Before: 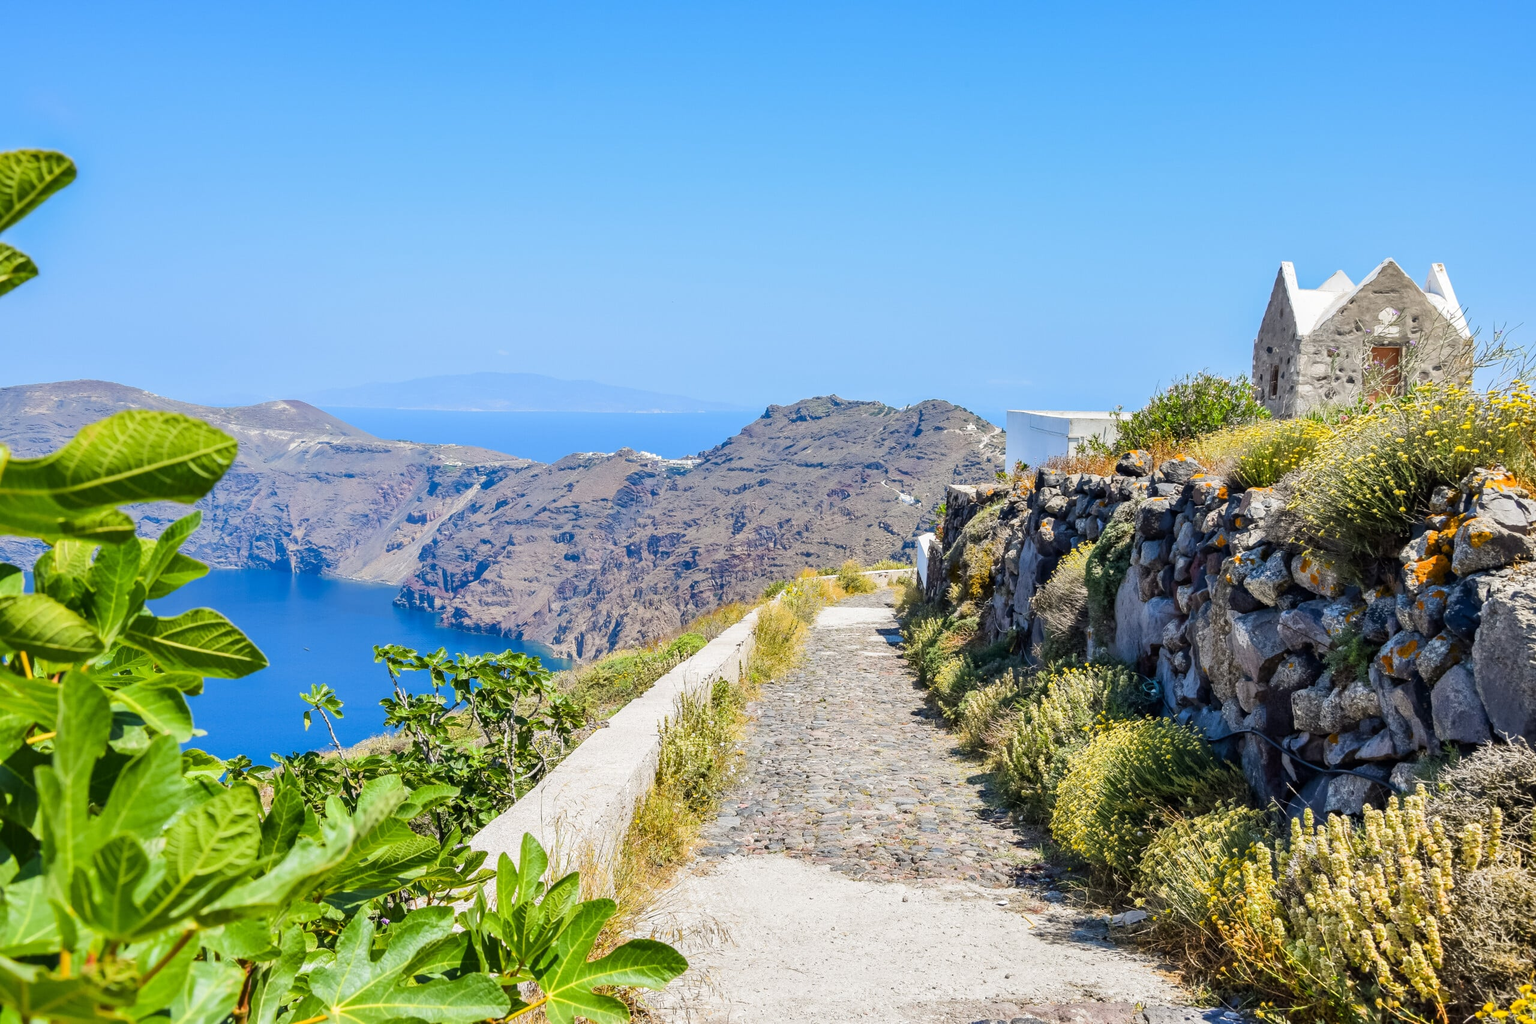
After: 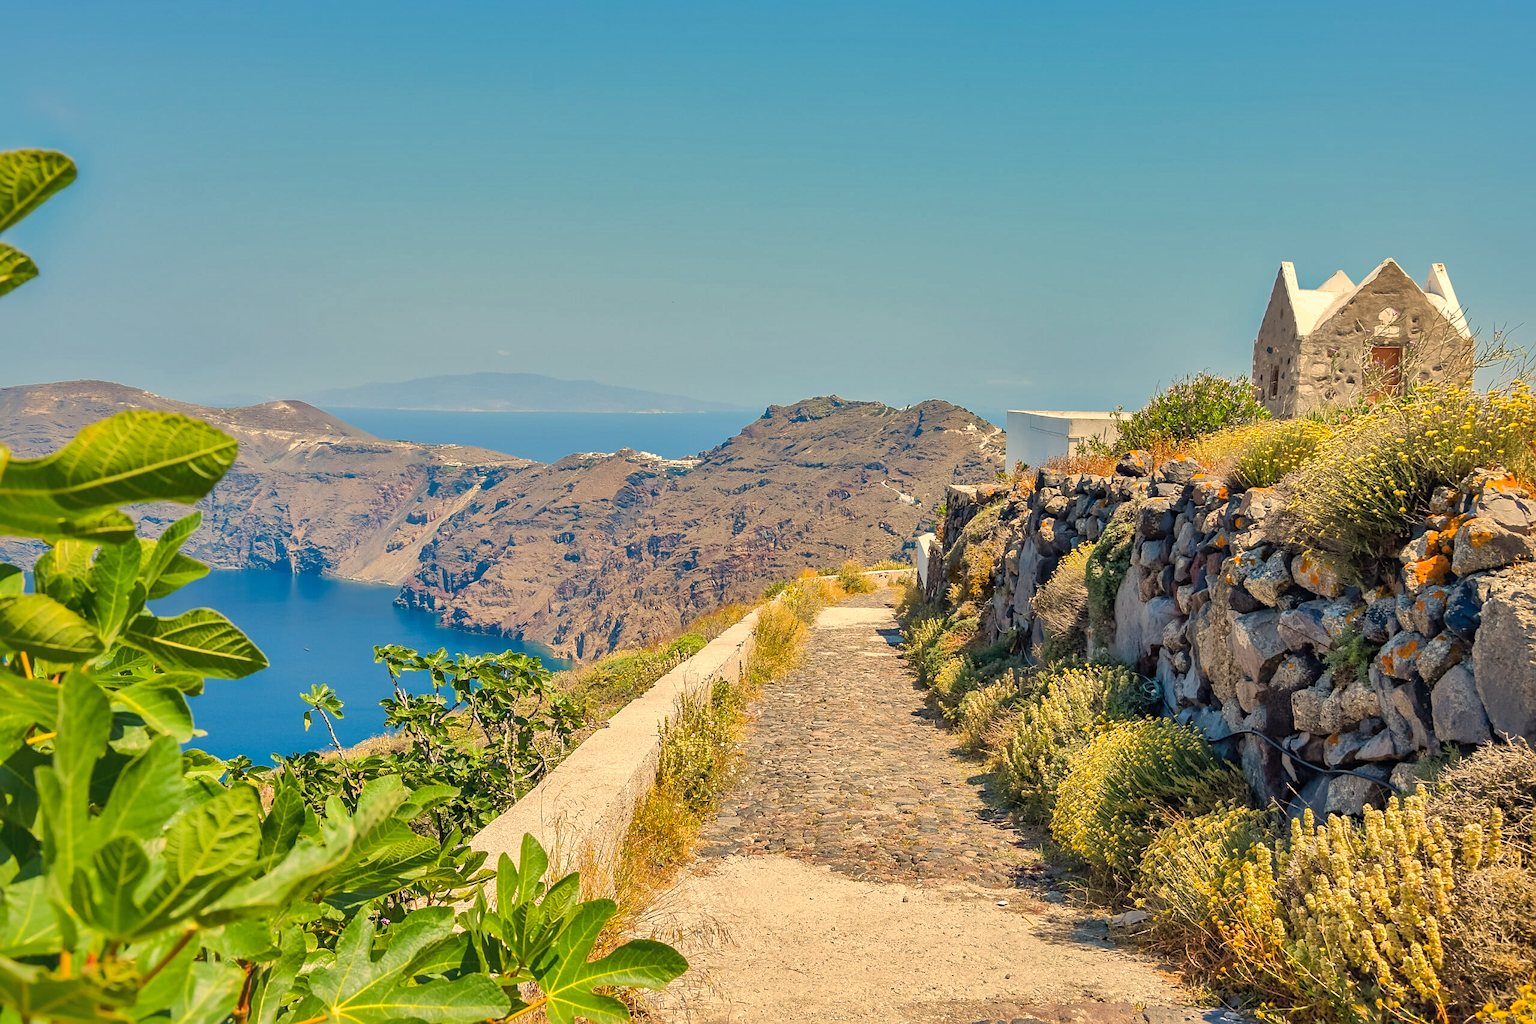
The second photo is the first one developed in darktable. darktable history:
white balance: red 1.138, green 0.996, blue 0.812
sharpen: radius 1.864, amount 0.398, threshold 1.271
shadows and highlights: shadows 60, highlights -60
